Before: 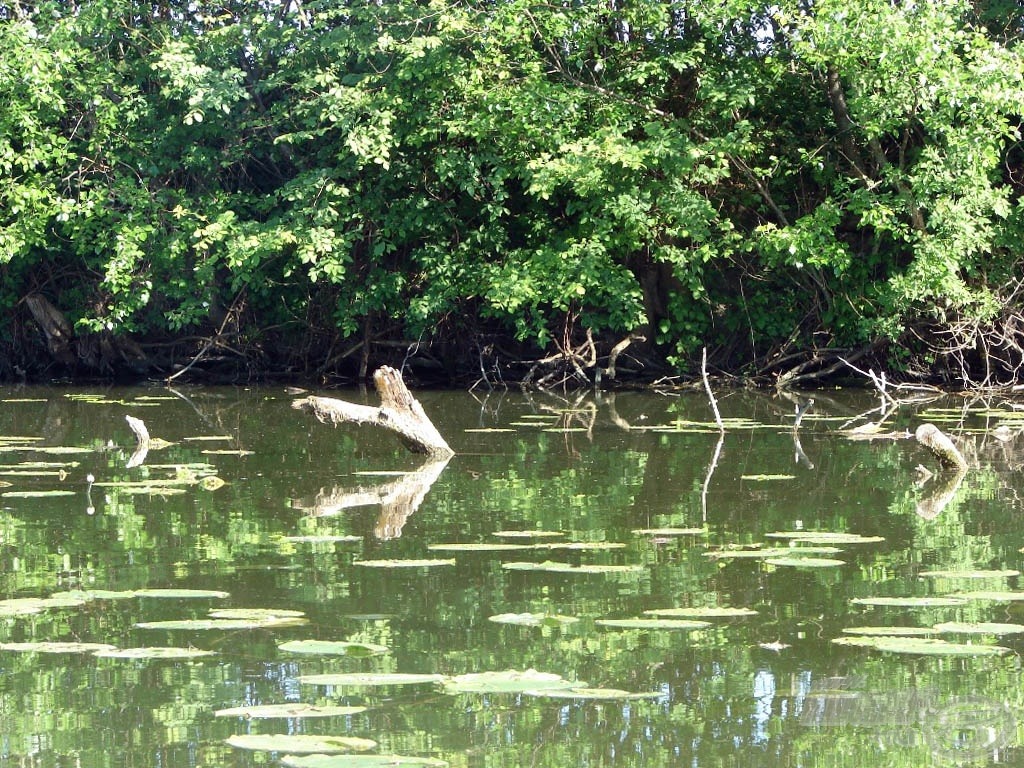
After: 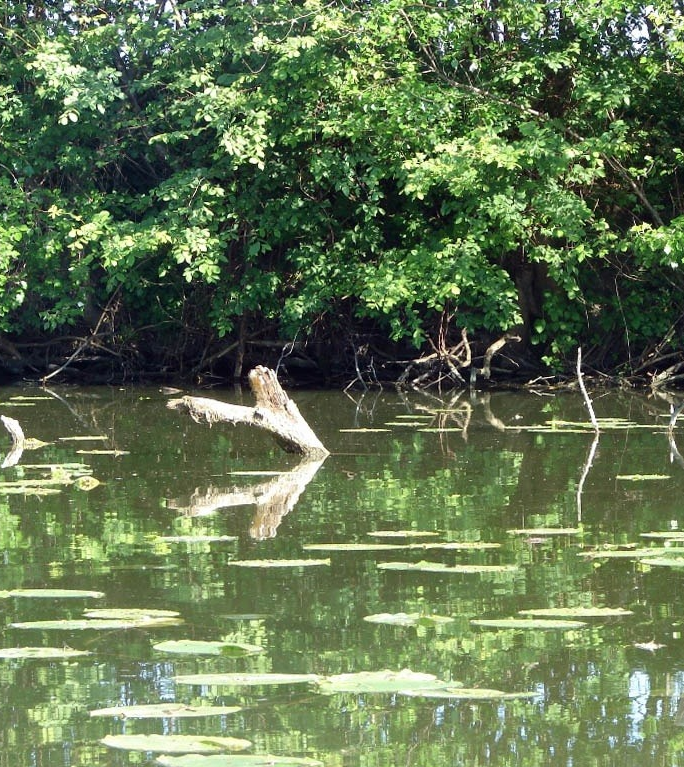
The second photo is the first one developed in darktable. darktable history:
crop and rotate: left 12.304%, right 20.867%
